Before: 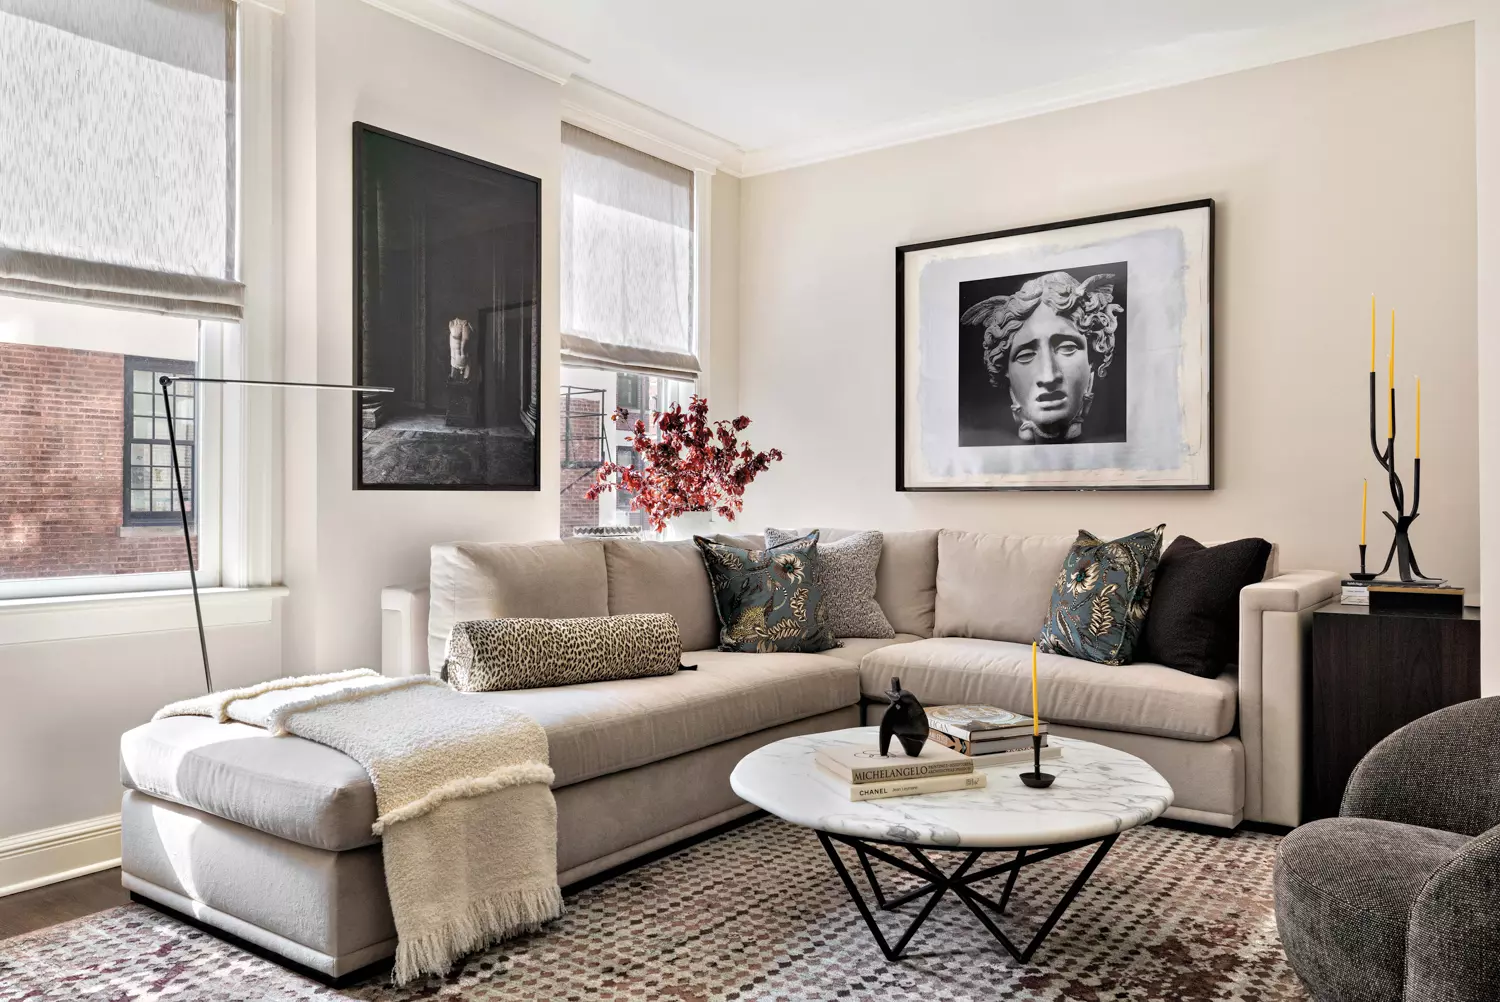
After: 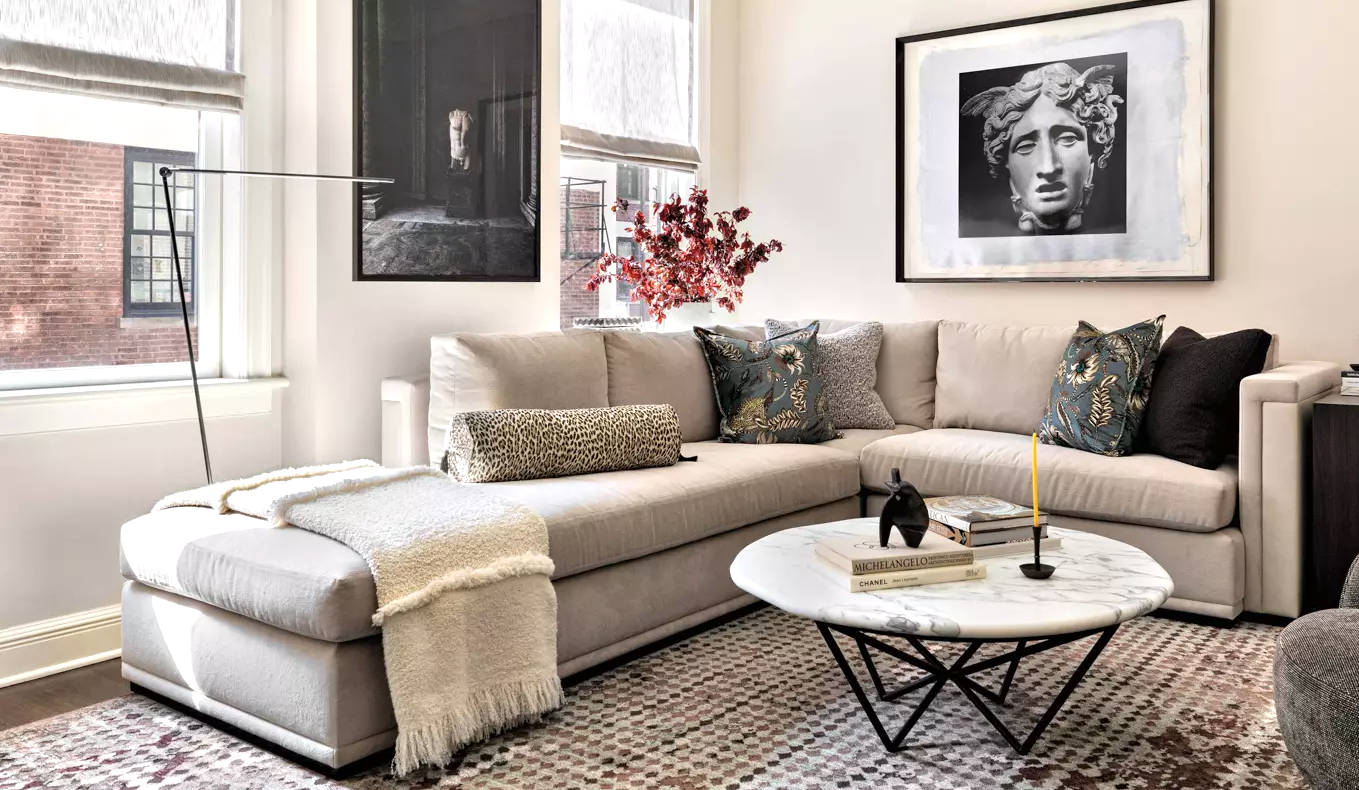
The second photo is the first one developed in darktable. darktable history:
crop: top 20.892%, right 9.336%, bottom 0.257%
exposure: exposure 0.295 EV, compensate highlight preservation false
